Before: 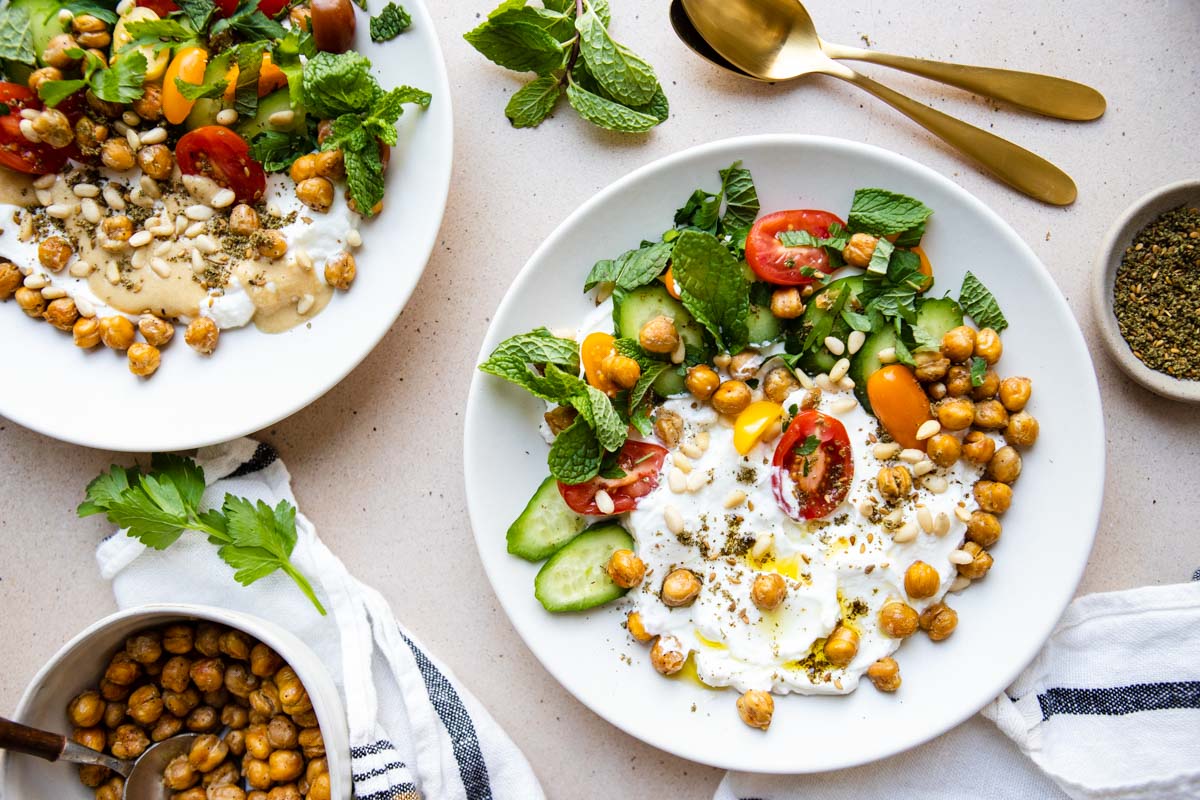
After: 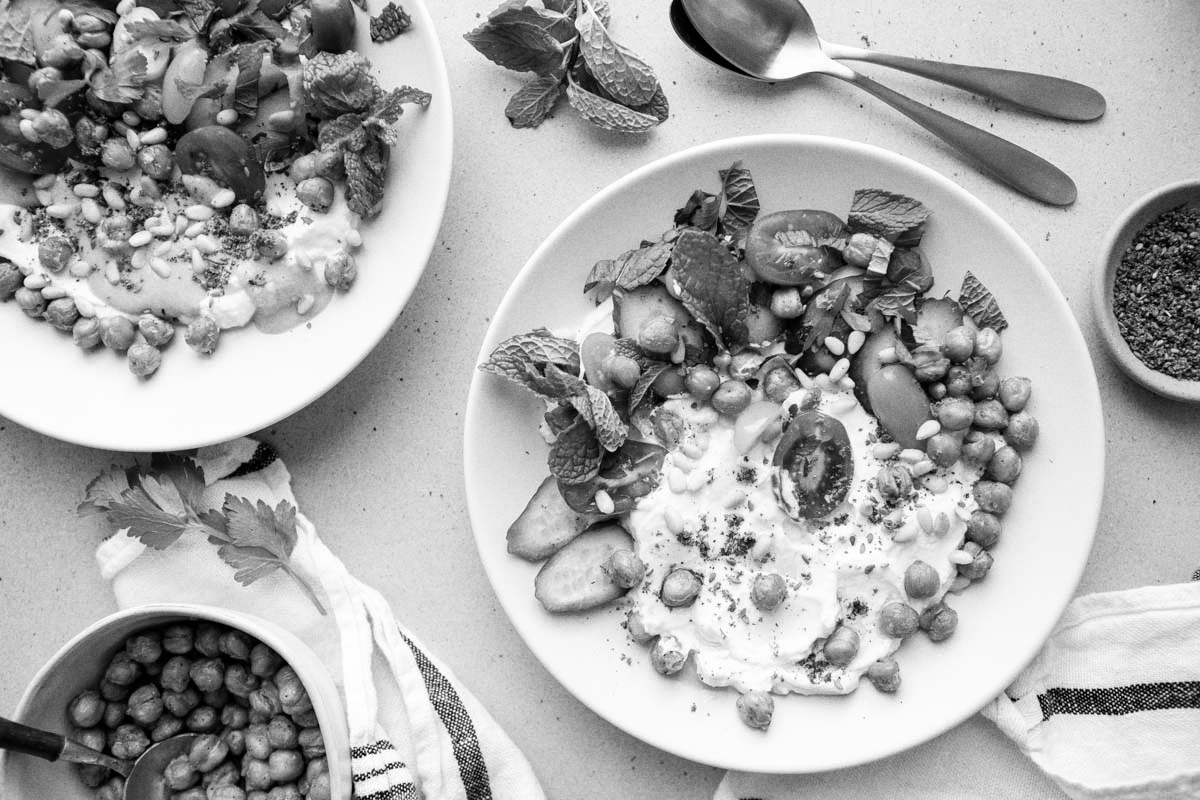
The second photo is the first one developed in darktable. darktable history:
grain: coarseness 22.88 ISO
exposure: black level correction 0.001, compensate highlight preservation false
monochrome: on, module defaults
